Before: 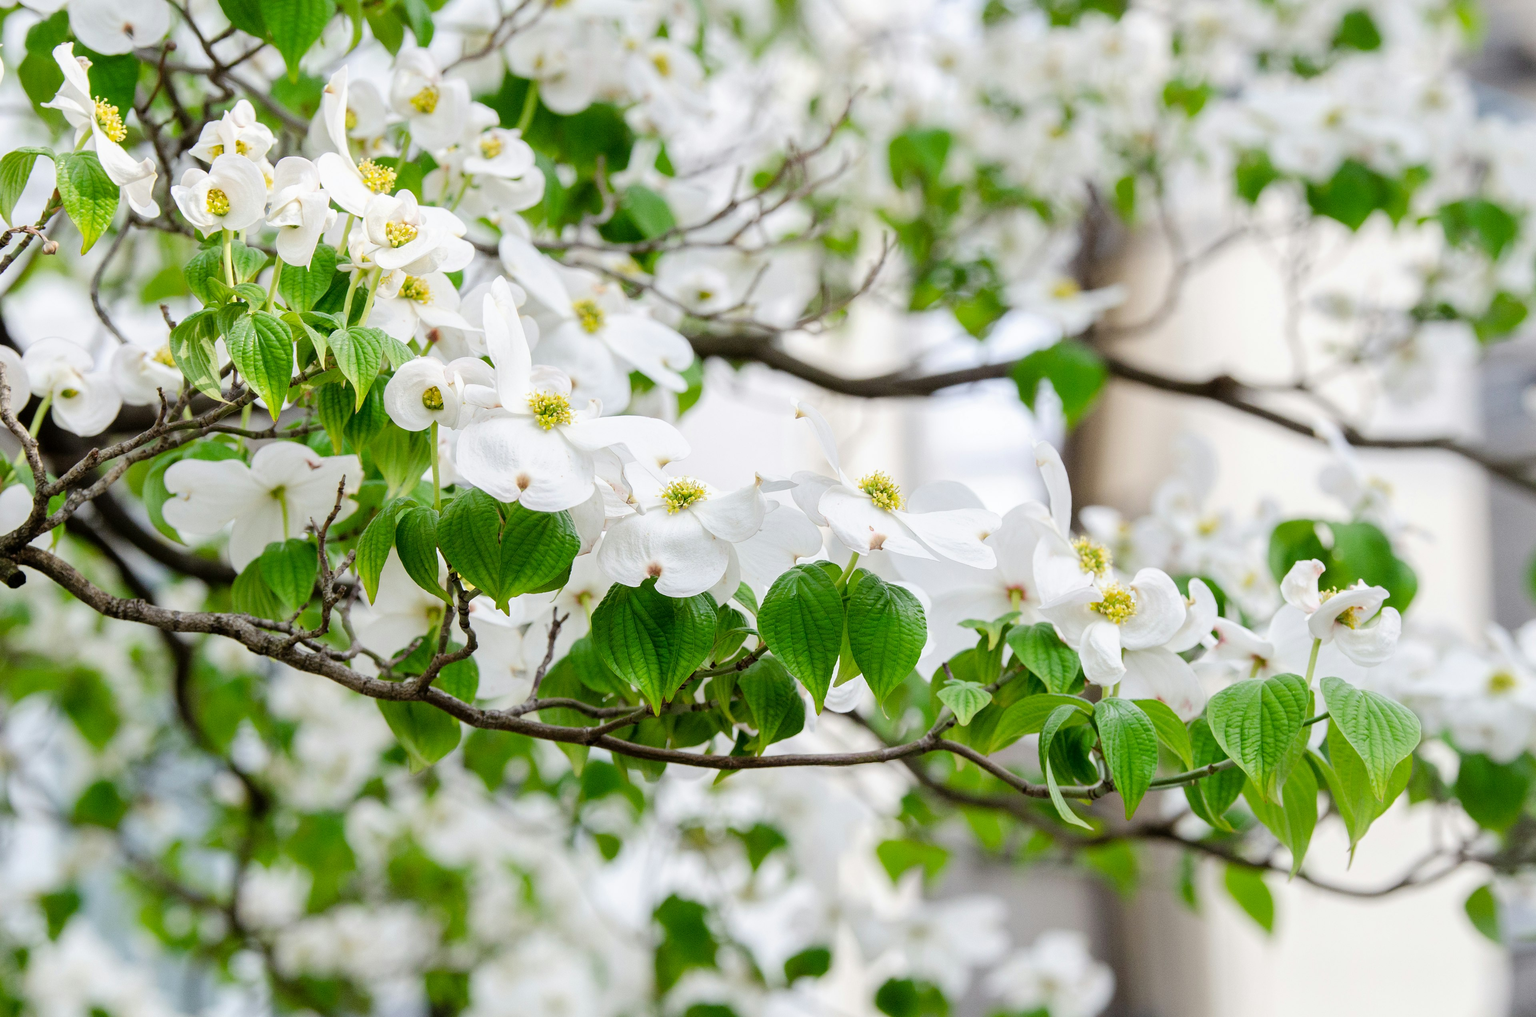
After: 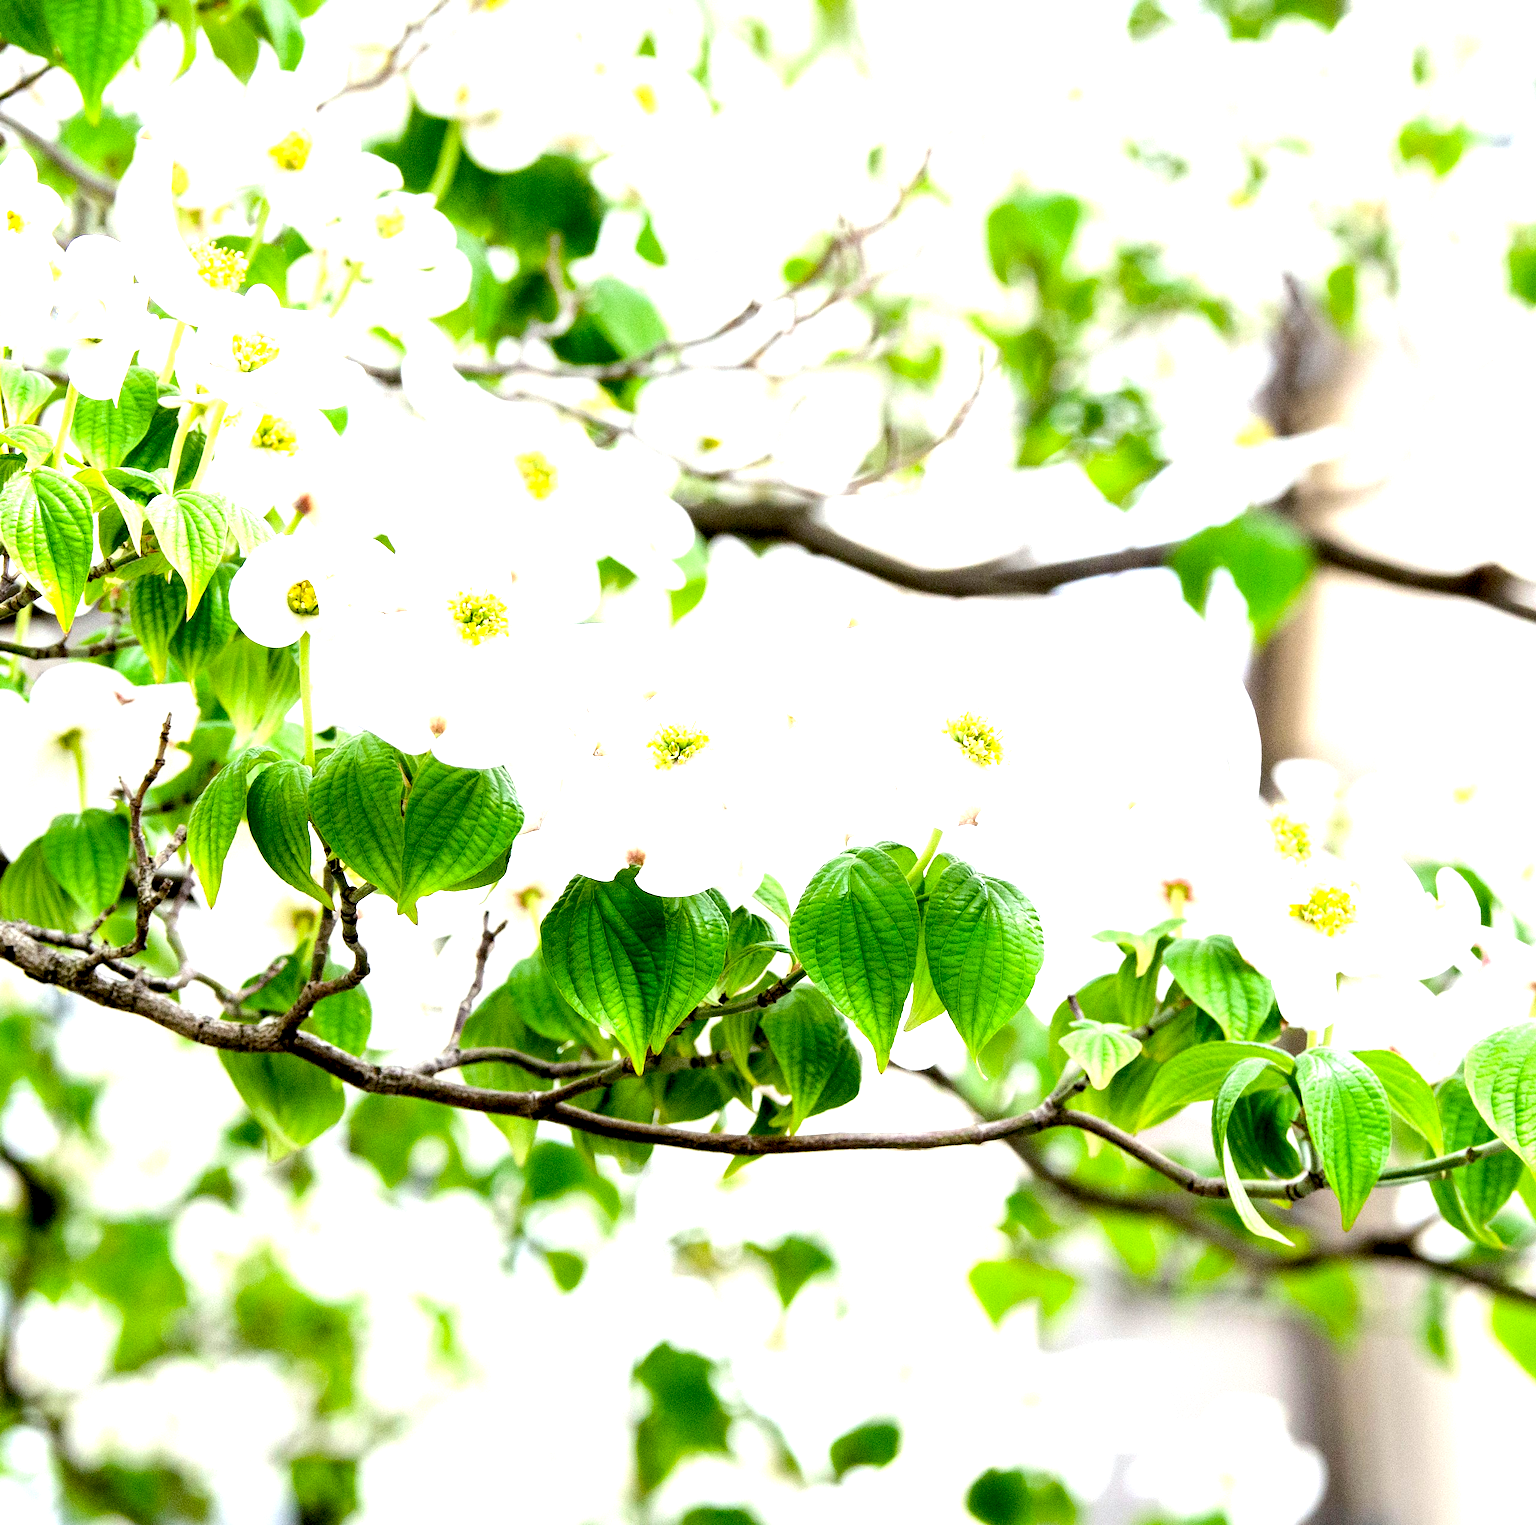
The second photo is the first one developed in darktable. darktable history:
tone equalizer: -8 EV -0.417 EV, -7 EV -0.389 EV, -6 EV -0.333 EV, -5 EV -0.222 EV, -3 EV 0.222 EV, -2 EV 0.333 EV, -1 EV 0.389 EV, +0 EV 0.417 EV, edges refinement/feathering 500, mask exposure compensation -1.57 EV, preserve details no
exposure: black level correction 0.011, exposure 1.088 EV, compensate exposure bias true, compensate highlight preservation false
crop and rotate: left 15.055%, right 18.278%
